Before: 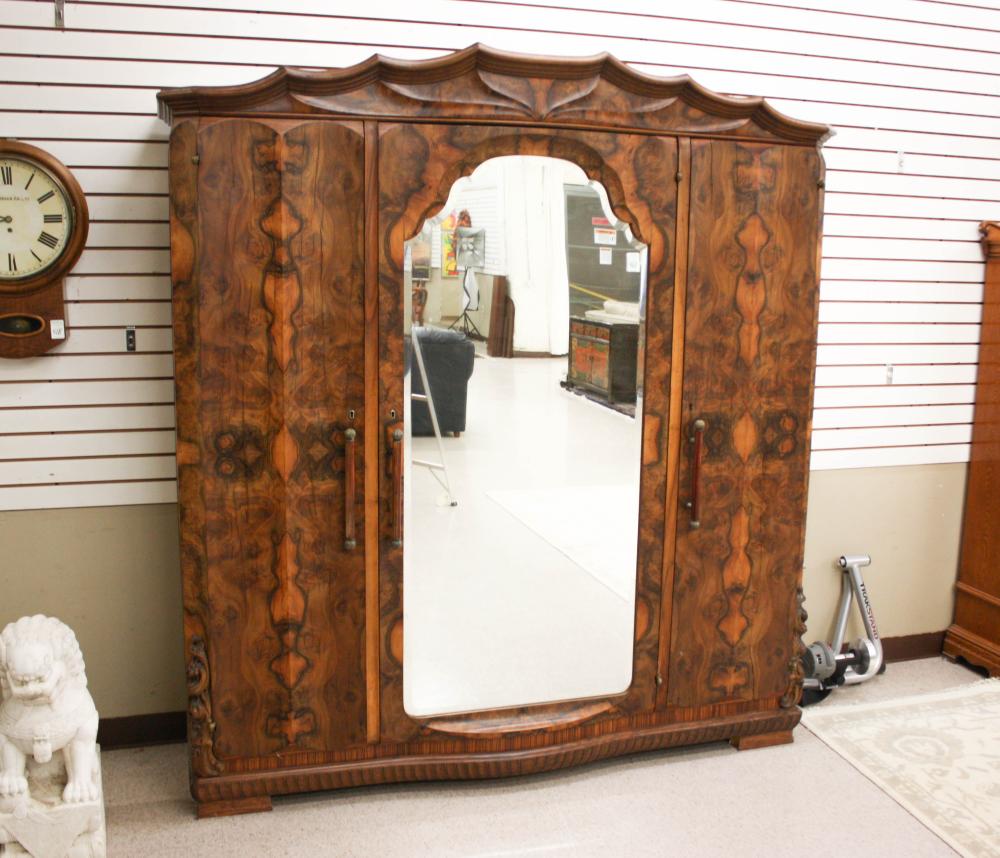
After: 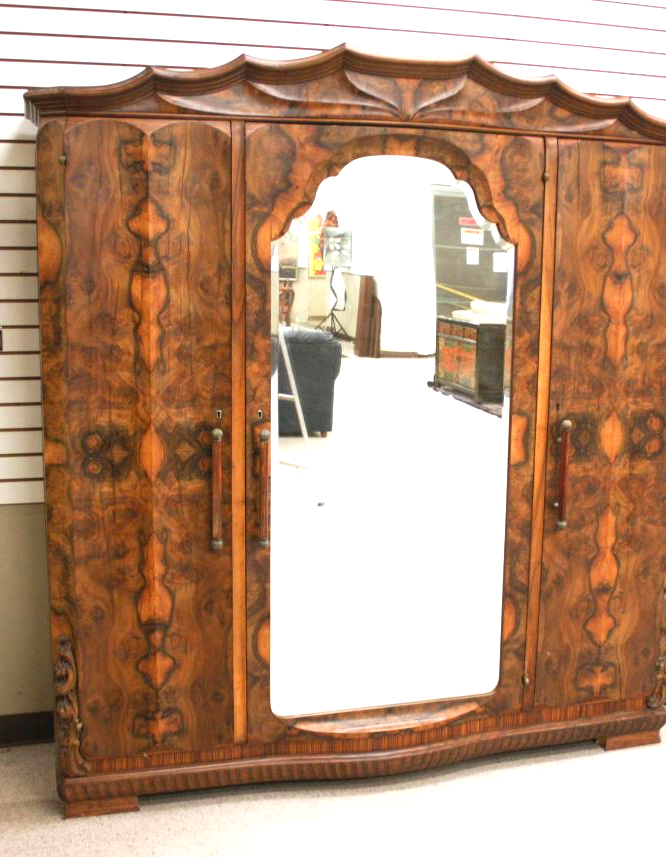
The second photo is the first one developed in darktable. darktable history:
exposure: black level correction 0, exposure 0.703 EV, compensate exposure bias true, compensate highlight preservation false
crop and rotate: left 13.325%, right 20.064%
